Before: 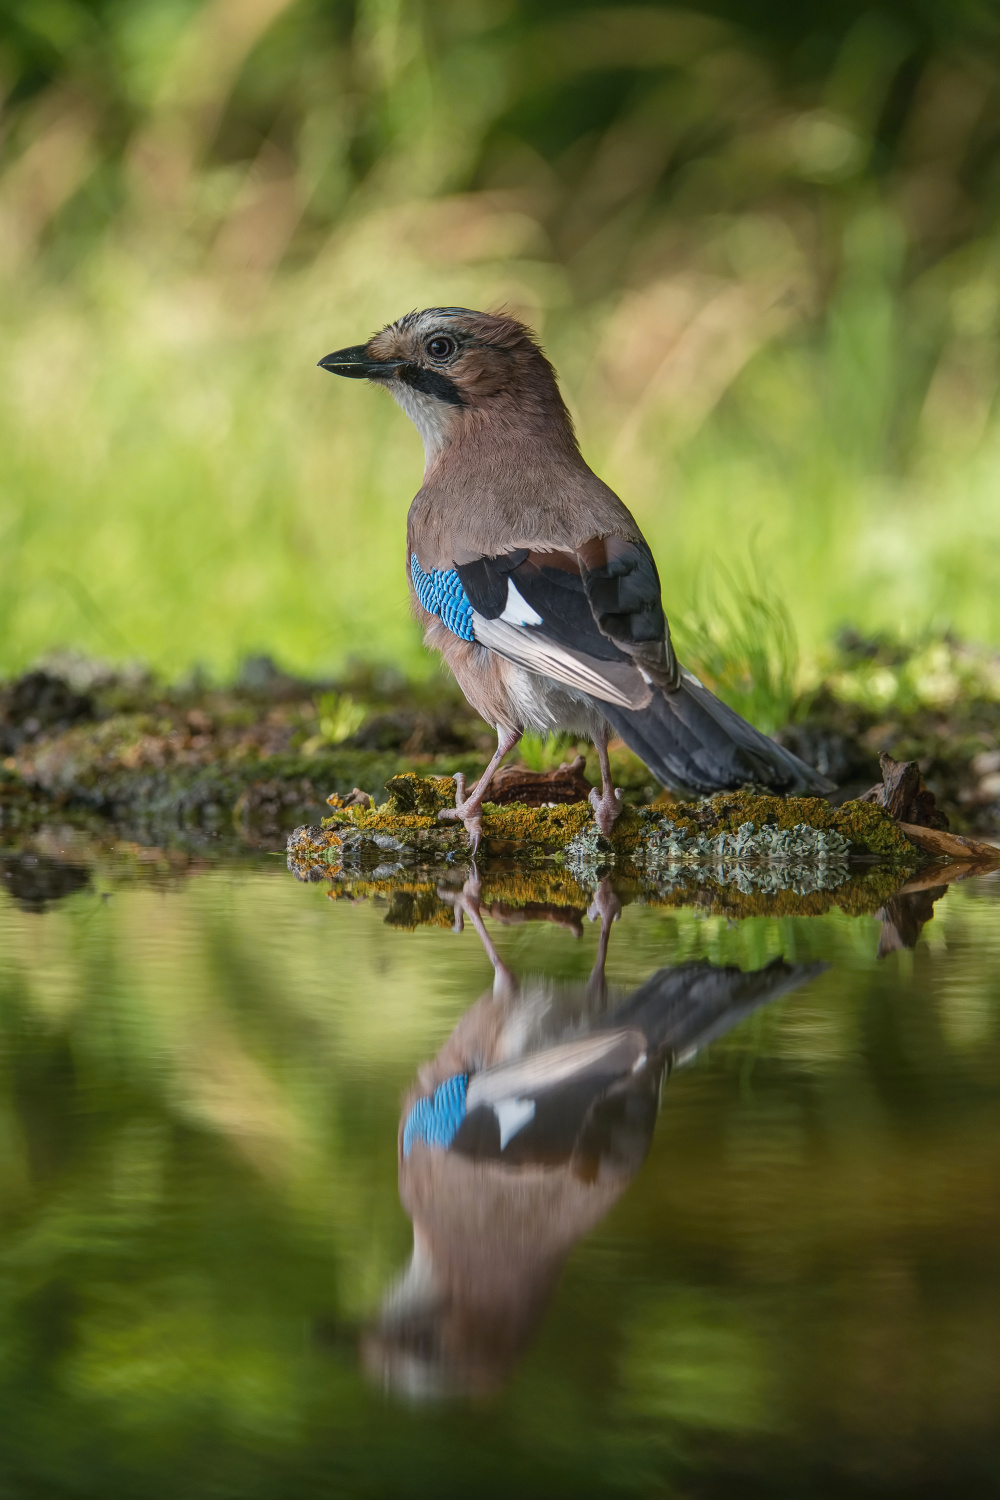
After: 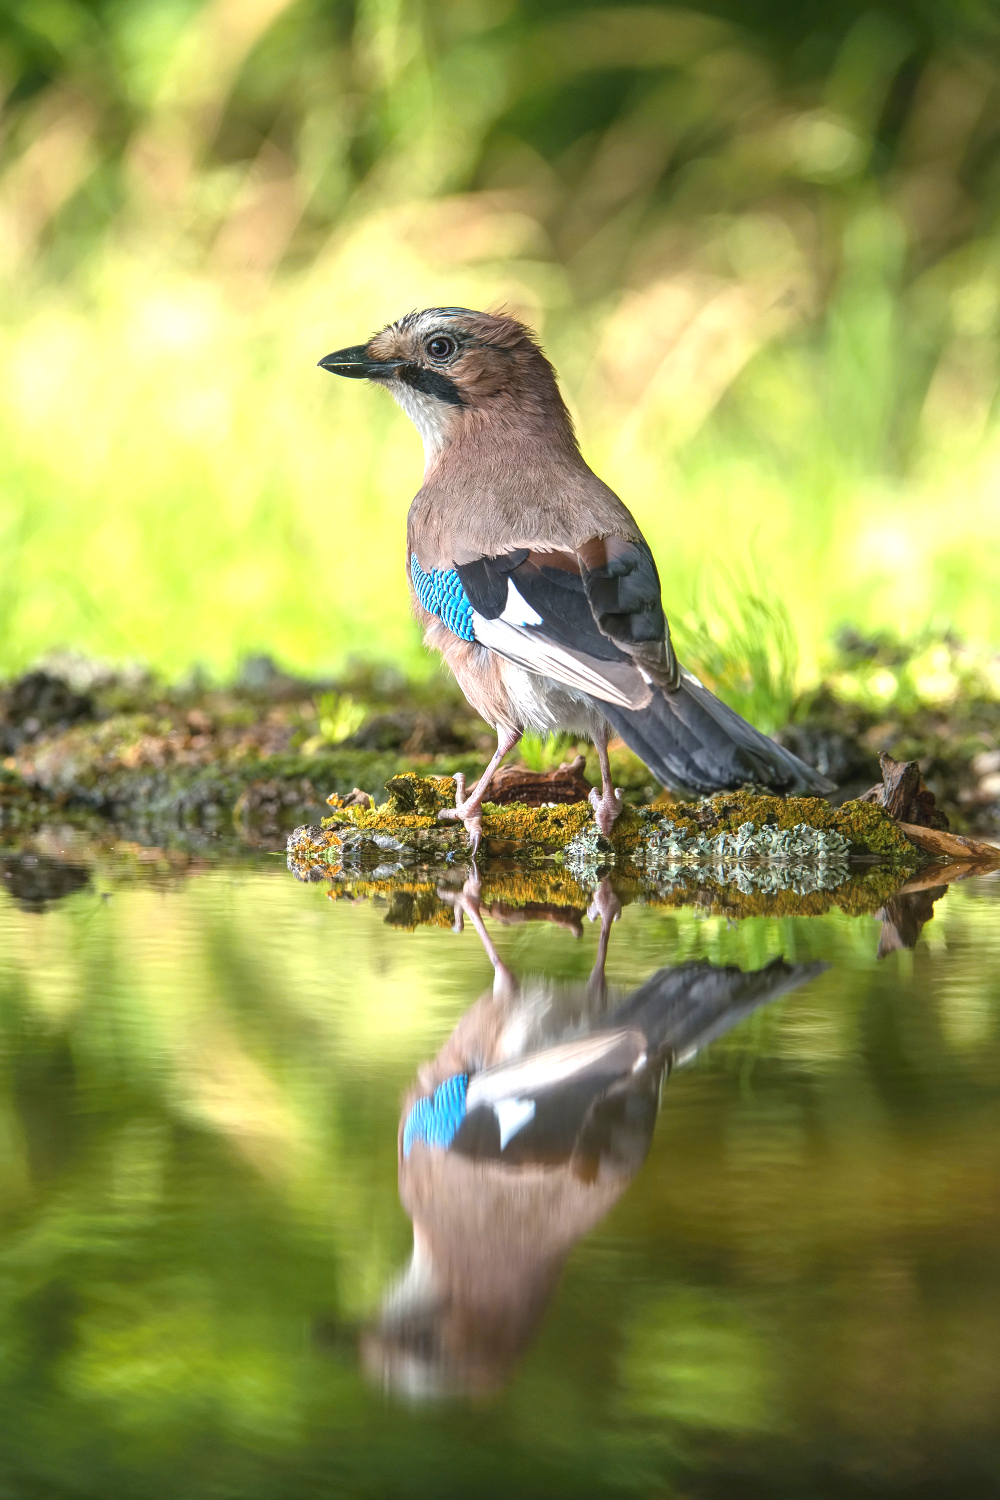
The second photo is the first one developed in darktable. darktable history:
exposure: exposure 1.089 EV, compensate highlight preservation false
